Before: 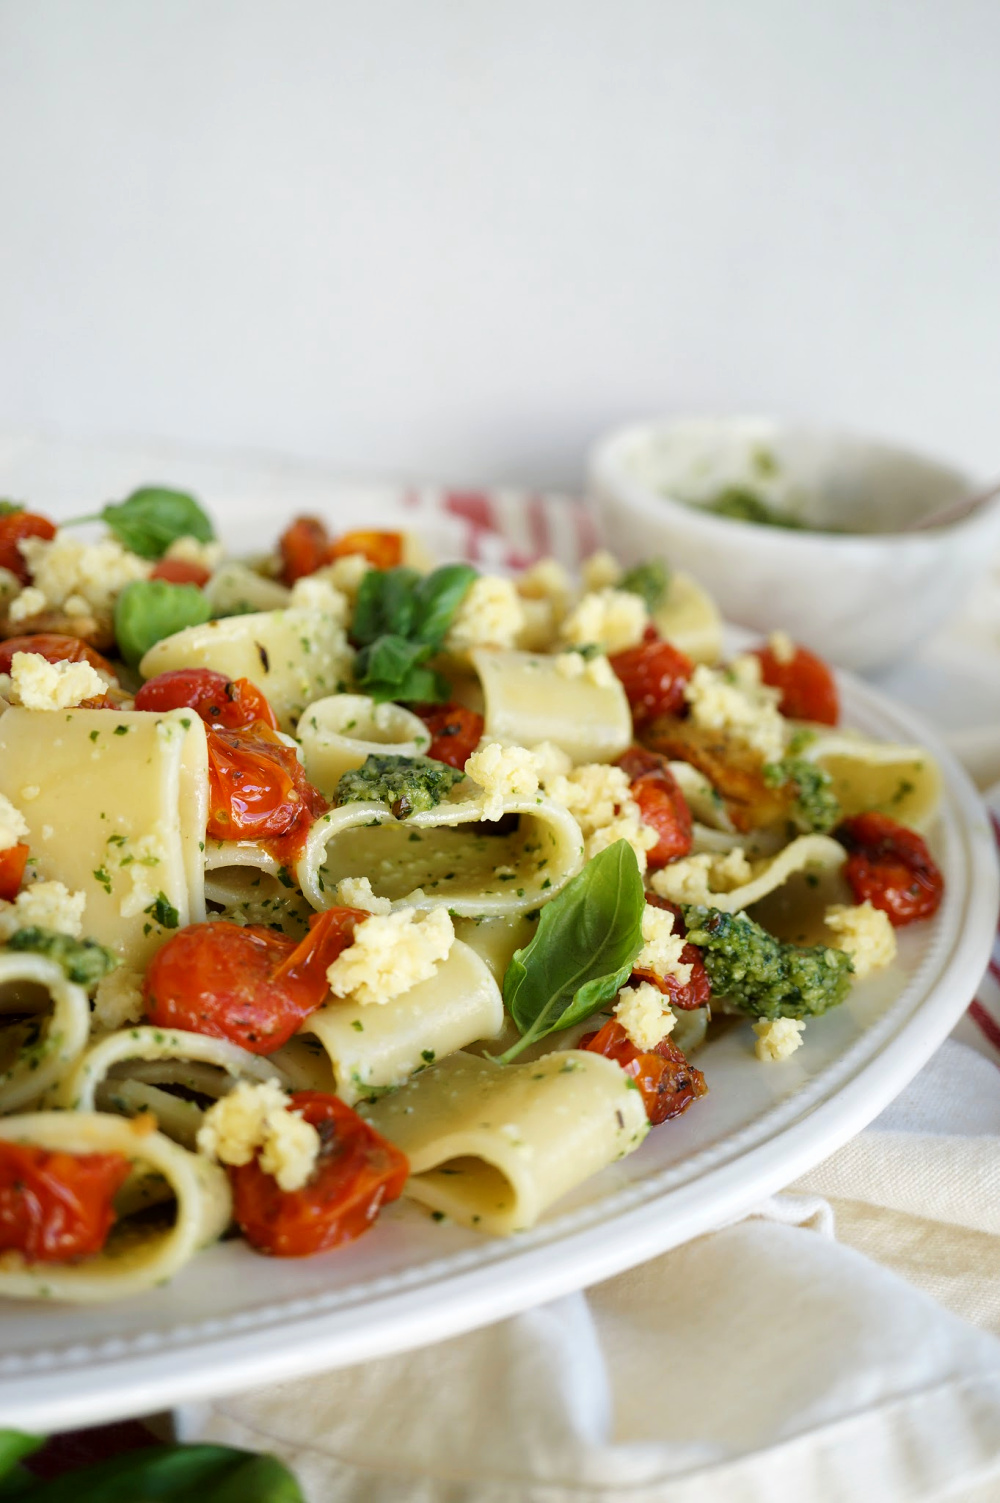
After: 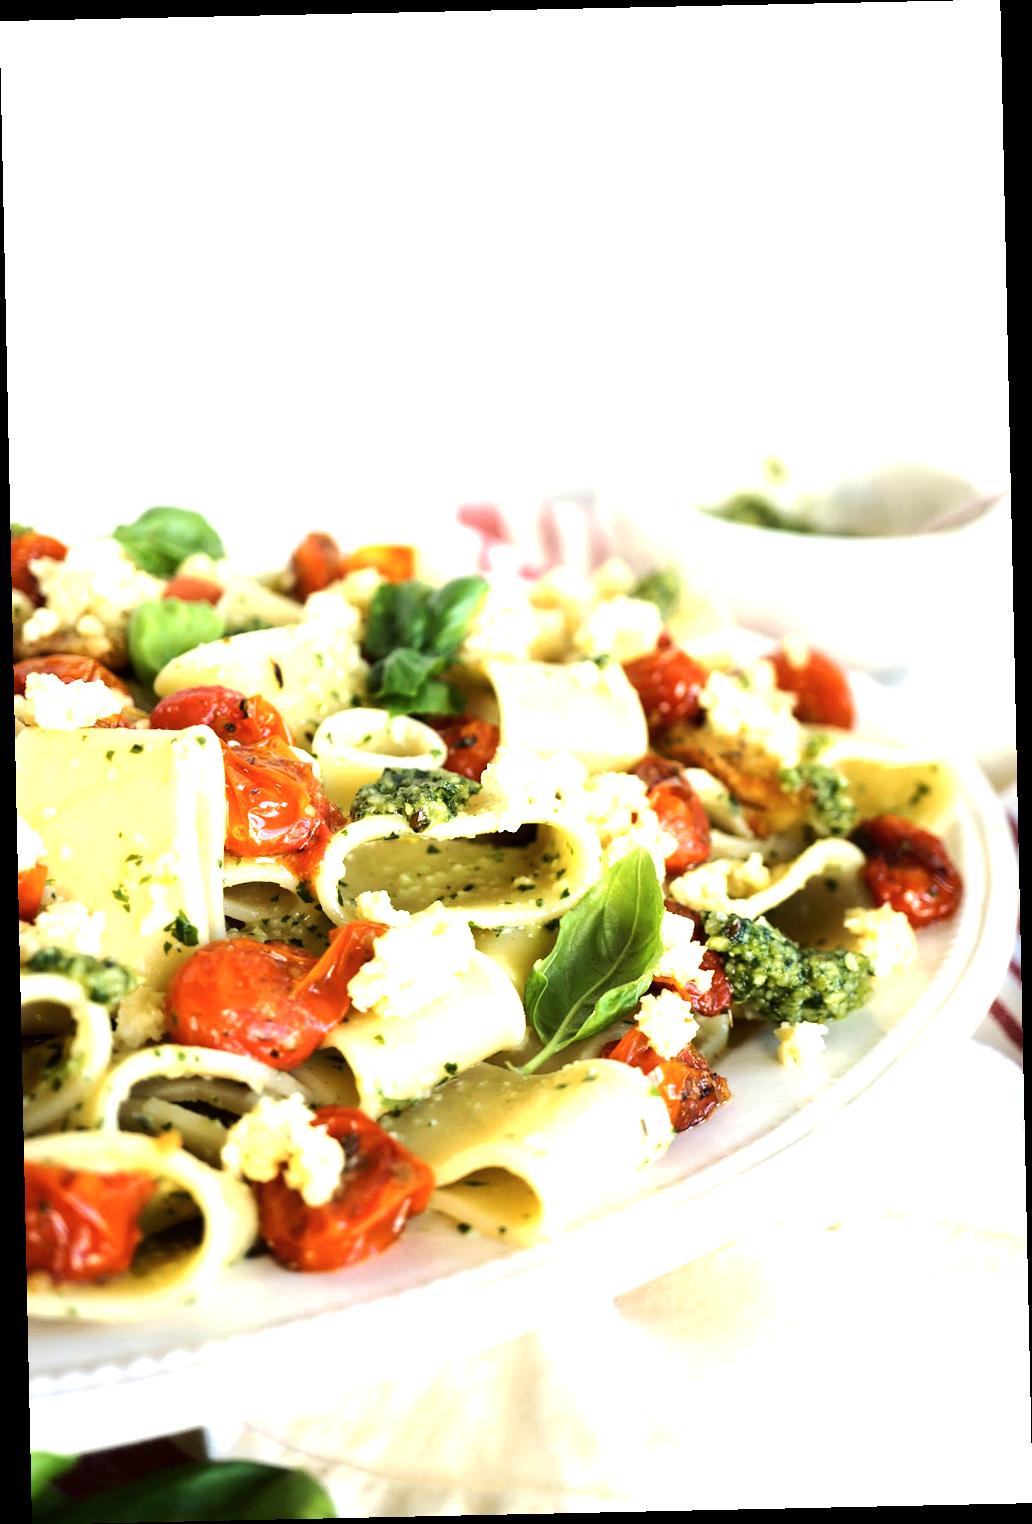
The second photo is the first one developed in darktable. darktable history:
contrast brightness saturation: saturation -0.05
exposure: black level correction 0, exposure 0.7 EV, compensate exposure bias true, compensate highlight preservation false
tone equalizer: -8 EV -0.75 EV, -7 EV -0.7 EV, -6 EV -0.6 EV, -5 EV -0.4 EV, -3 EV 0.4 EV, -2 EV 0.6 EV, -1 EV 0.7 EV, +0 EV 0.75 EV, edges refinement/feathering 500, mask exposure compensation -1.57 EV, preserve details no
rotate and perspective: rotation -1.24°, automatic cropping off
